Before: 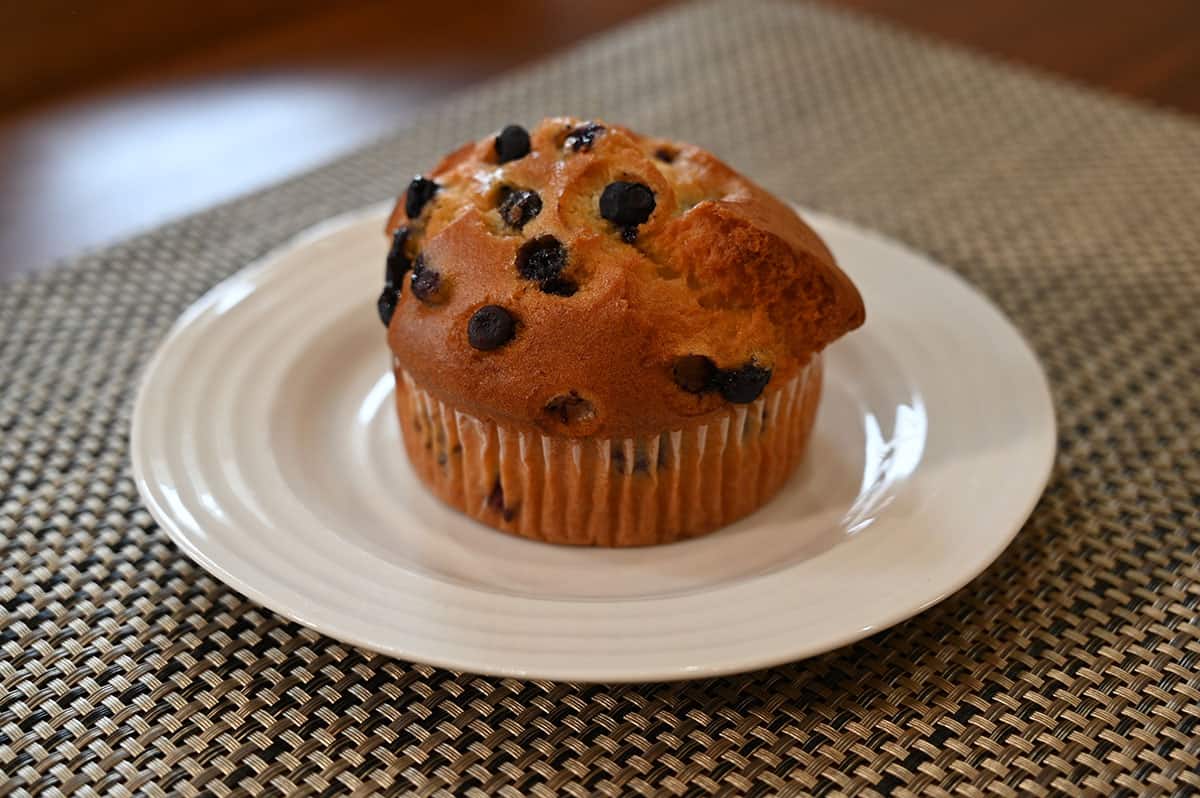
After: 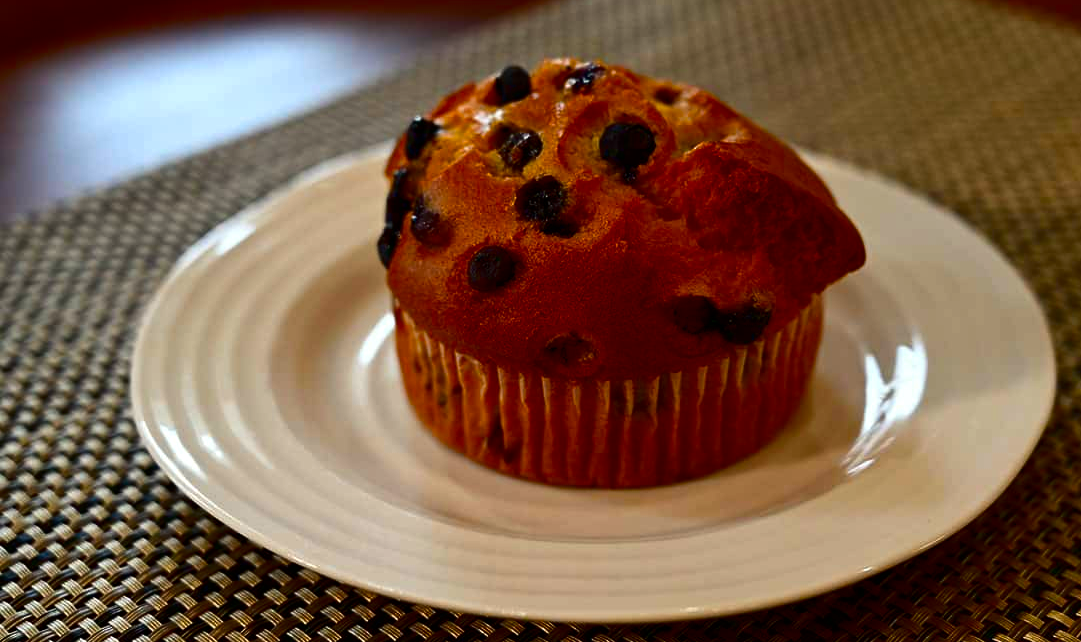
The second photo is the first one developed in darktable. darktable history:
exposure: compensate highlight preservation false
crop: top 7.472%, right 9.89%, bottom 12.006%
color balance rgb: highlights gain › luminance 6.517%, highlights gain › chroma 1.298%, highlights gain › hue 87.11°, linear chroma grading › global chroma 16.176%, perceptual saturation grading › global saturation 29.387%
contrast brightness saturation: contrast 0.098, brightness -0.269, saturation 0.146
